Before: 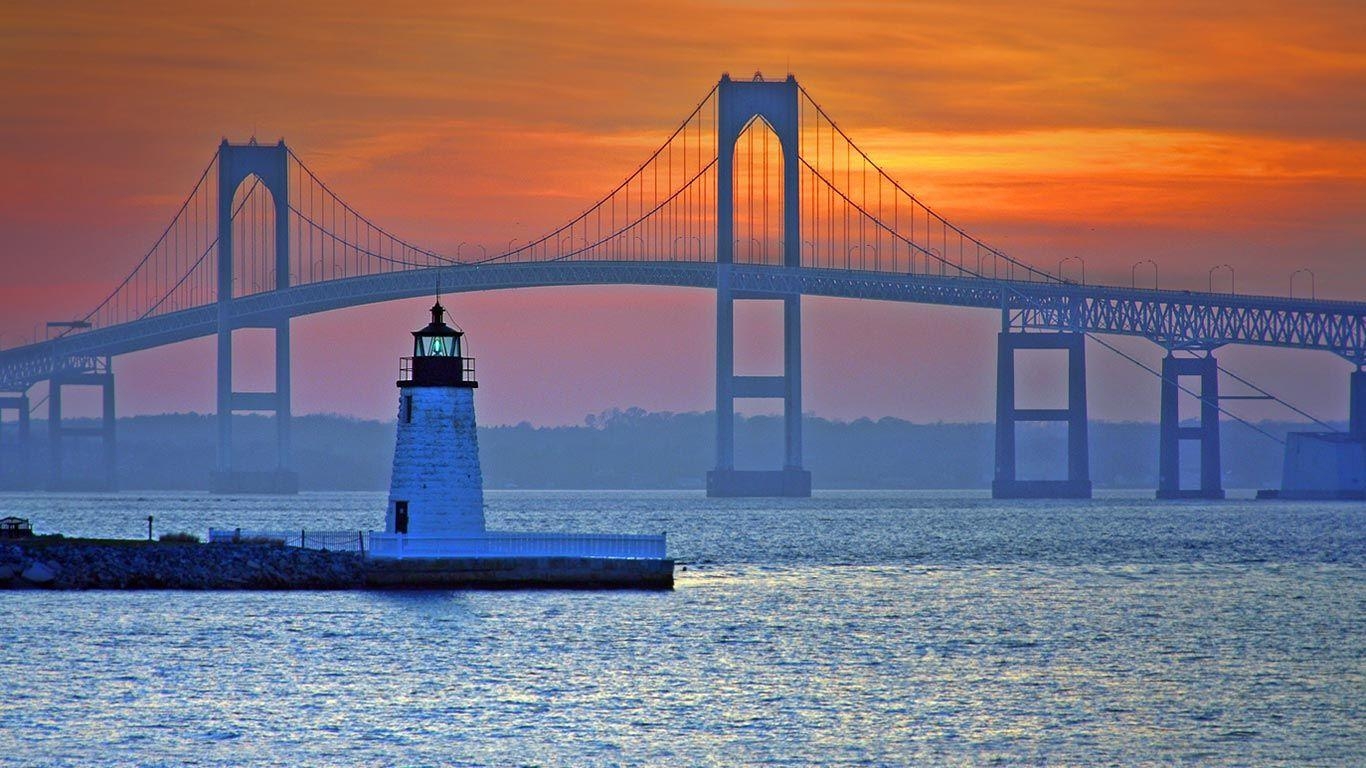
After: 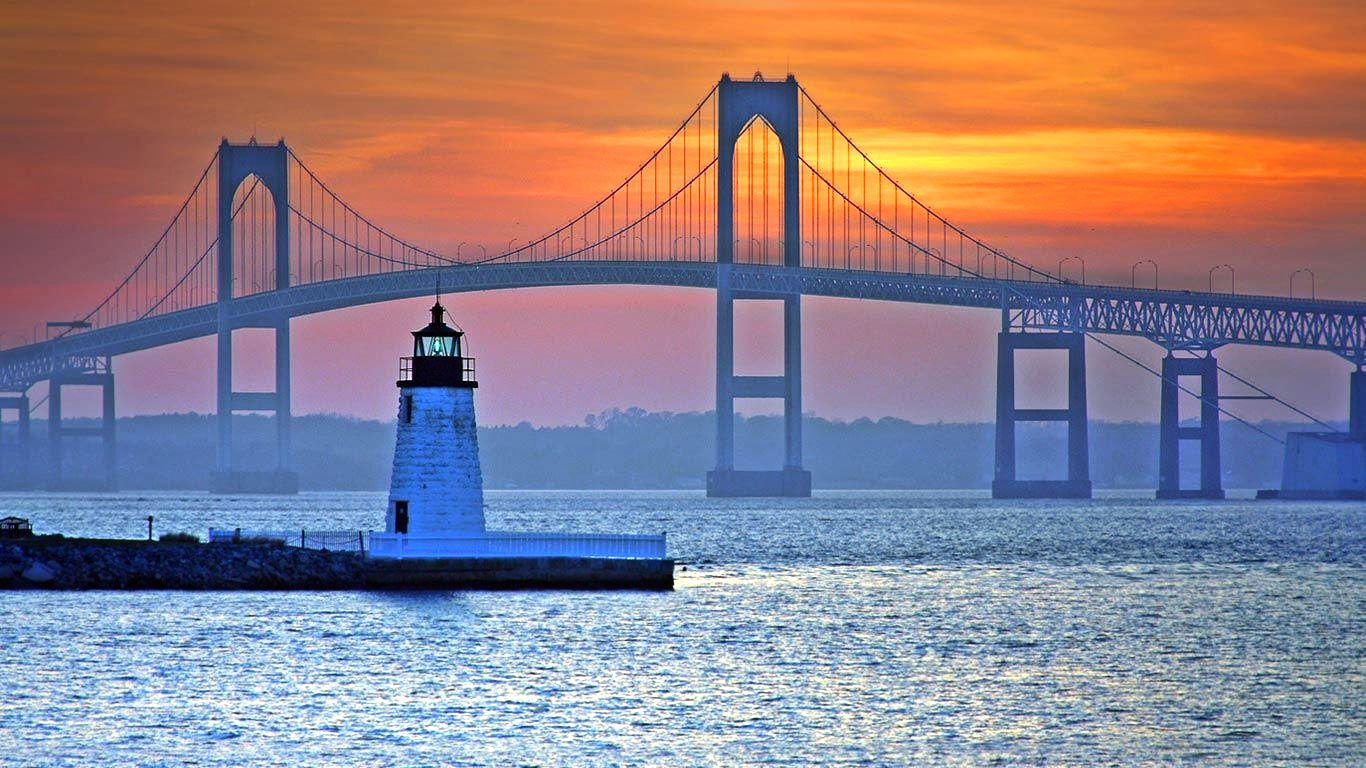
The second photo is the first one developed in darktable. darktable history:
tone equalizer: -8 EV -0.742 EV, -7 EV -0.679 EV, -6 EV -0.563 EV, -5 EV -0.392 EV, -3 EV 0.367 EV, -2 EV 0.6 EV, -1 EV 0.691 EV, +0 EV 0.765 EV, edges refinement/feathering 500, mask exposure compensation -1.57 EV, preserve details no
